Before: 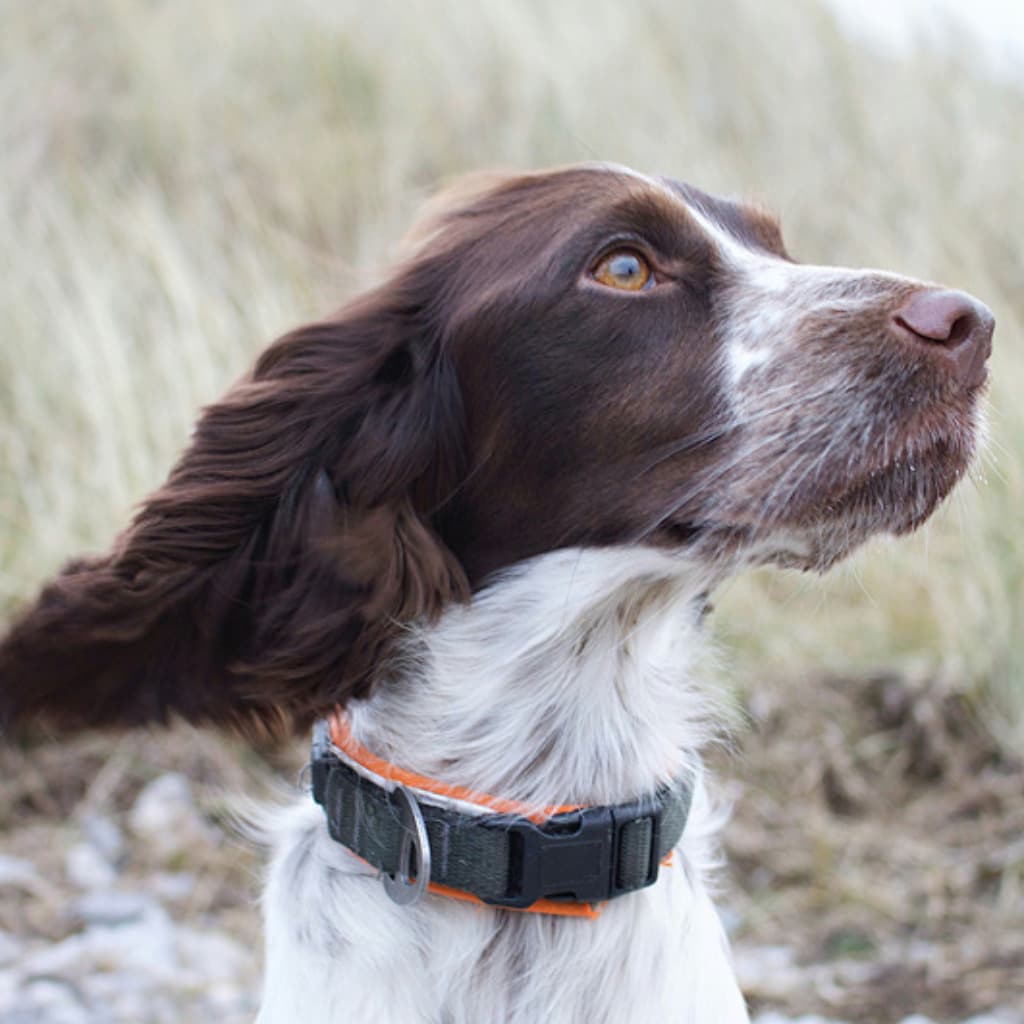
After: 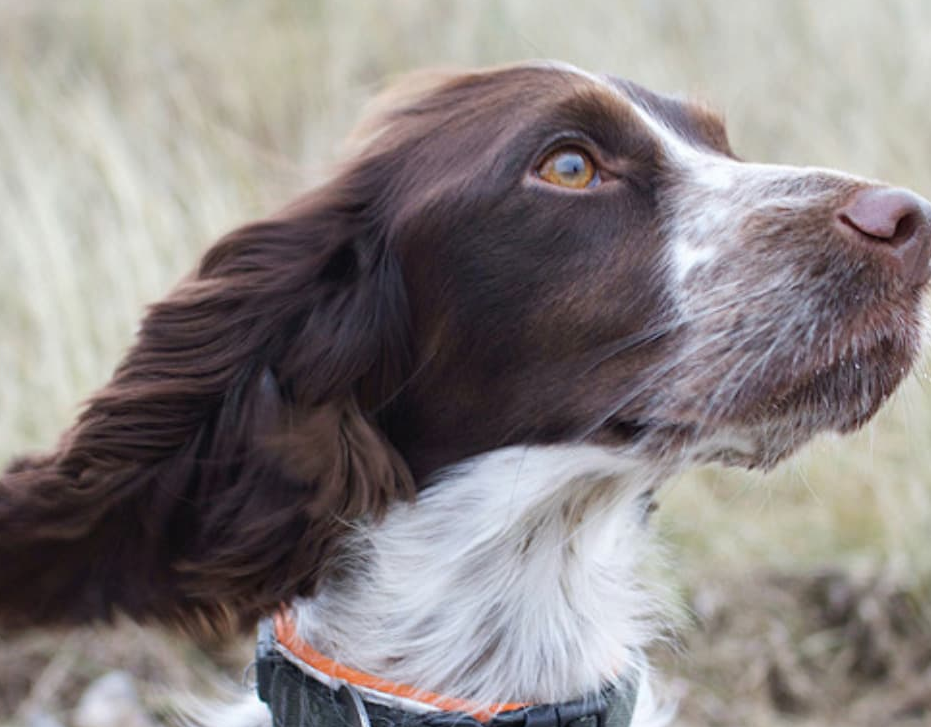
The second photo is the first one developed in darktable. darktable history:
crop: left 5.422%, top 10.012%, right 3.591%, bottom 18.977%
